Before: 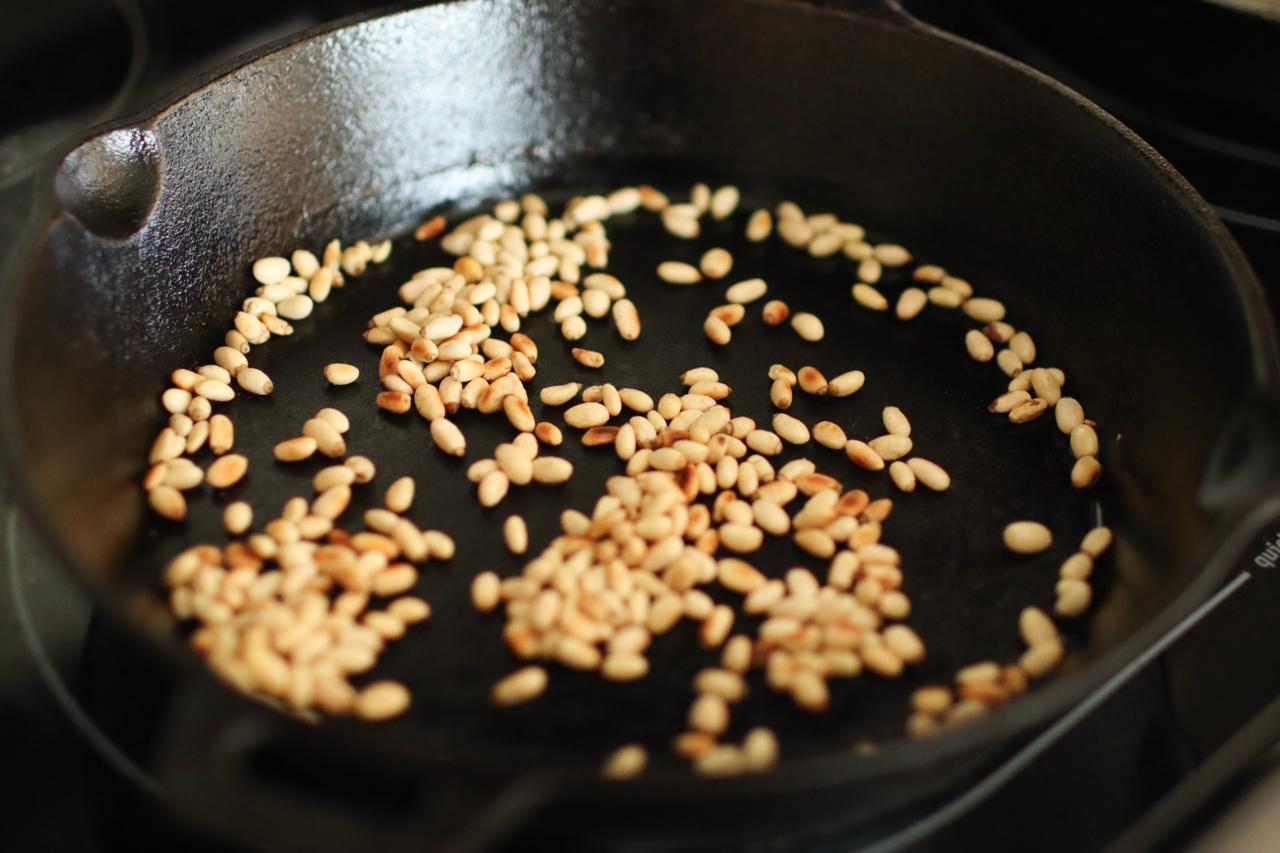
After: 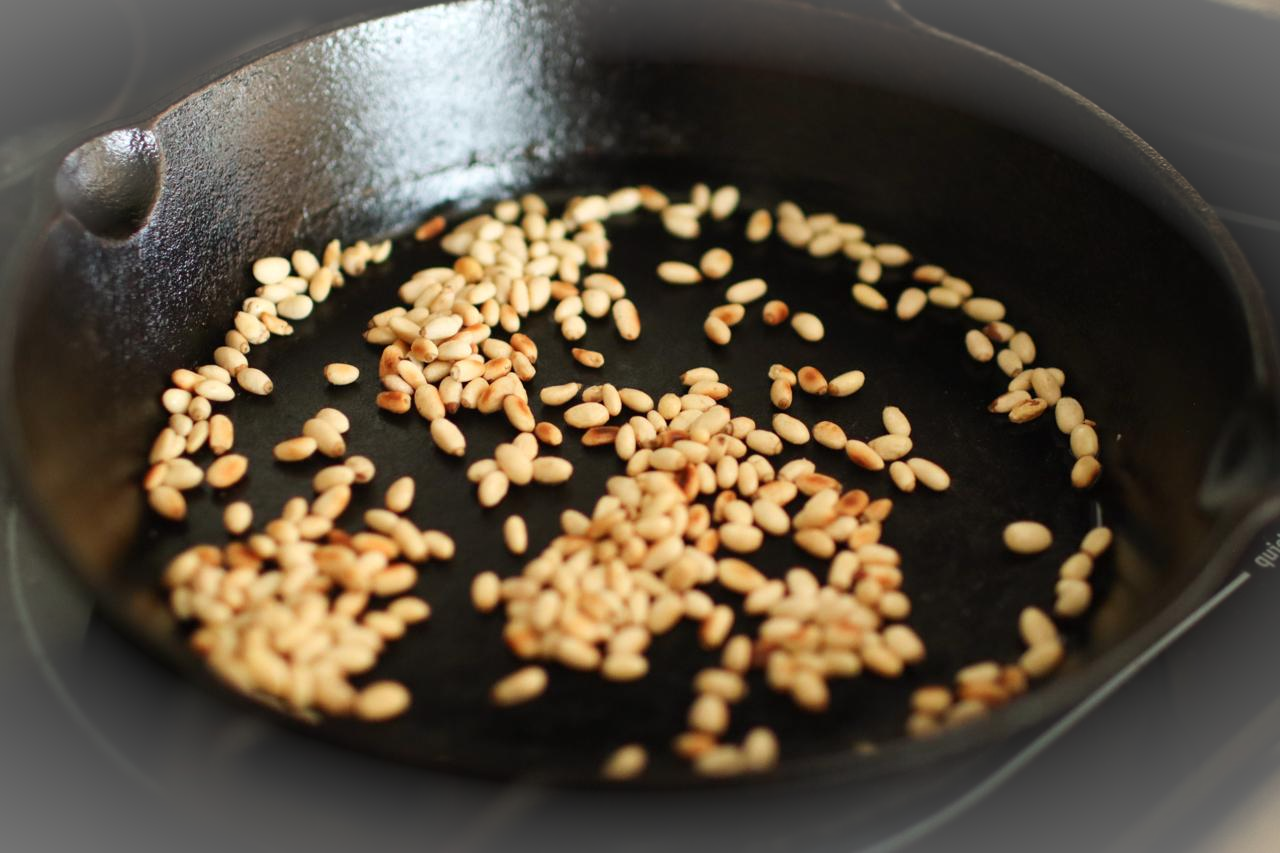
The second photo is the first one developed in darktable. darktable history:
vignetting: fall-off start 99.05%, fall-off radius 101.33%, brightness 0.316, saturation -0.001, width/height ratio 1.428
